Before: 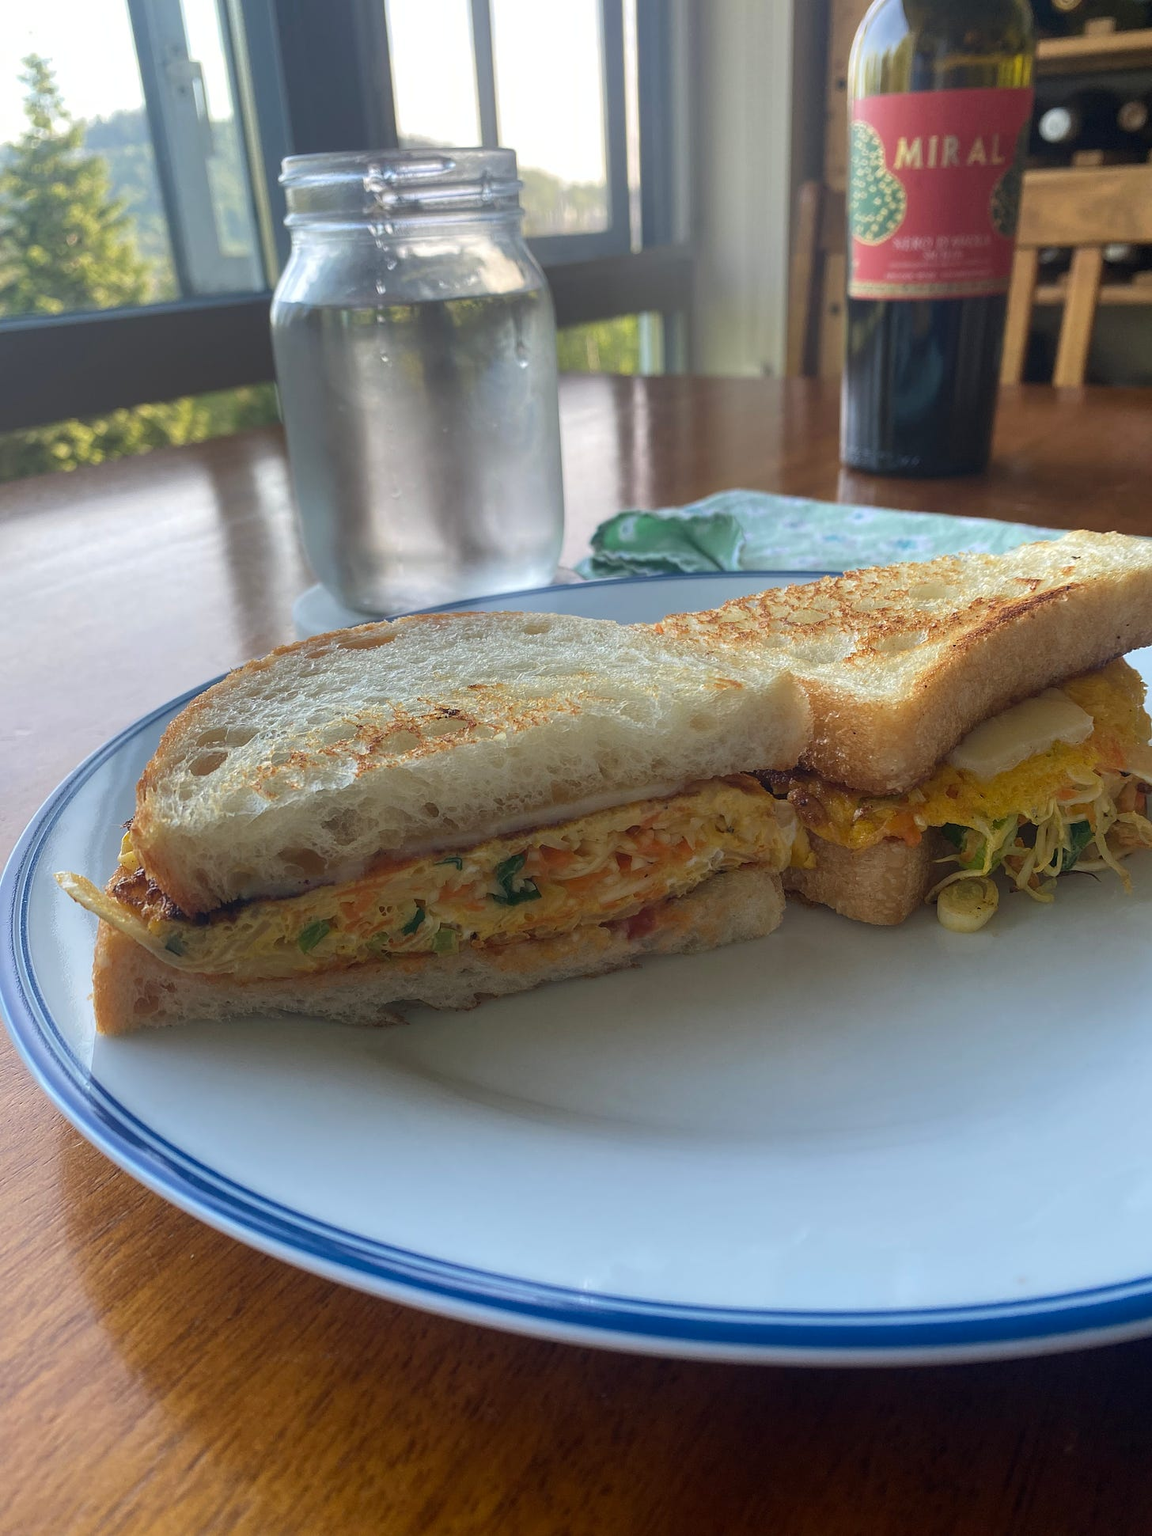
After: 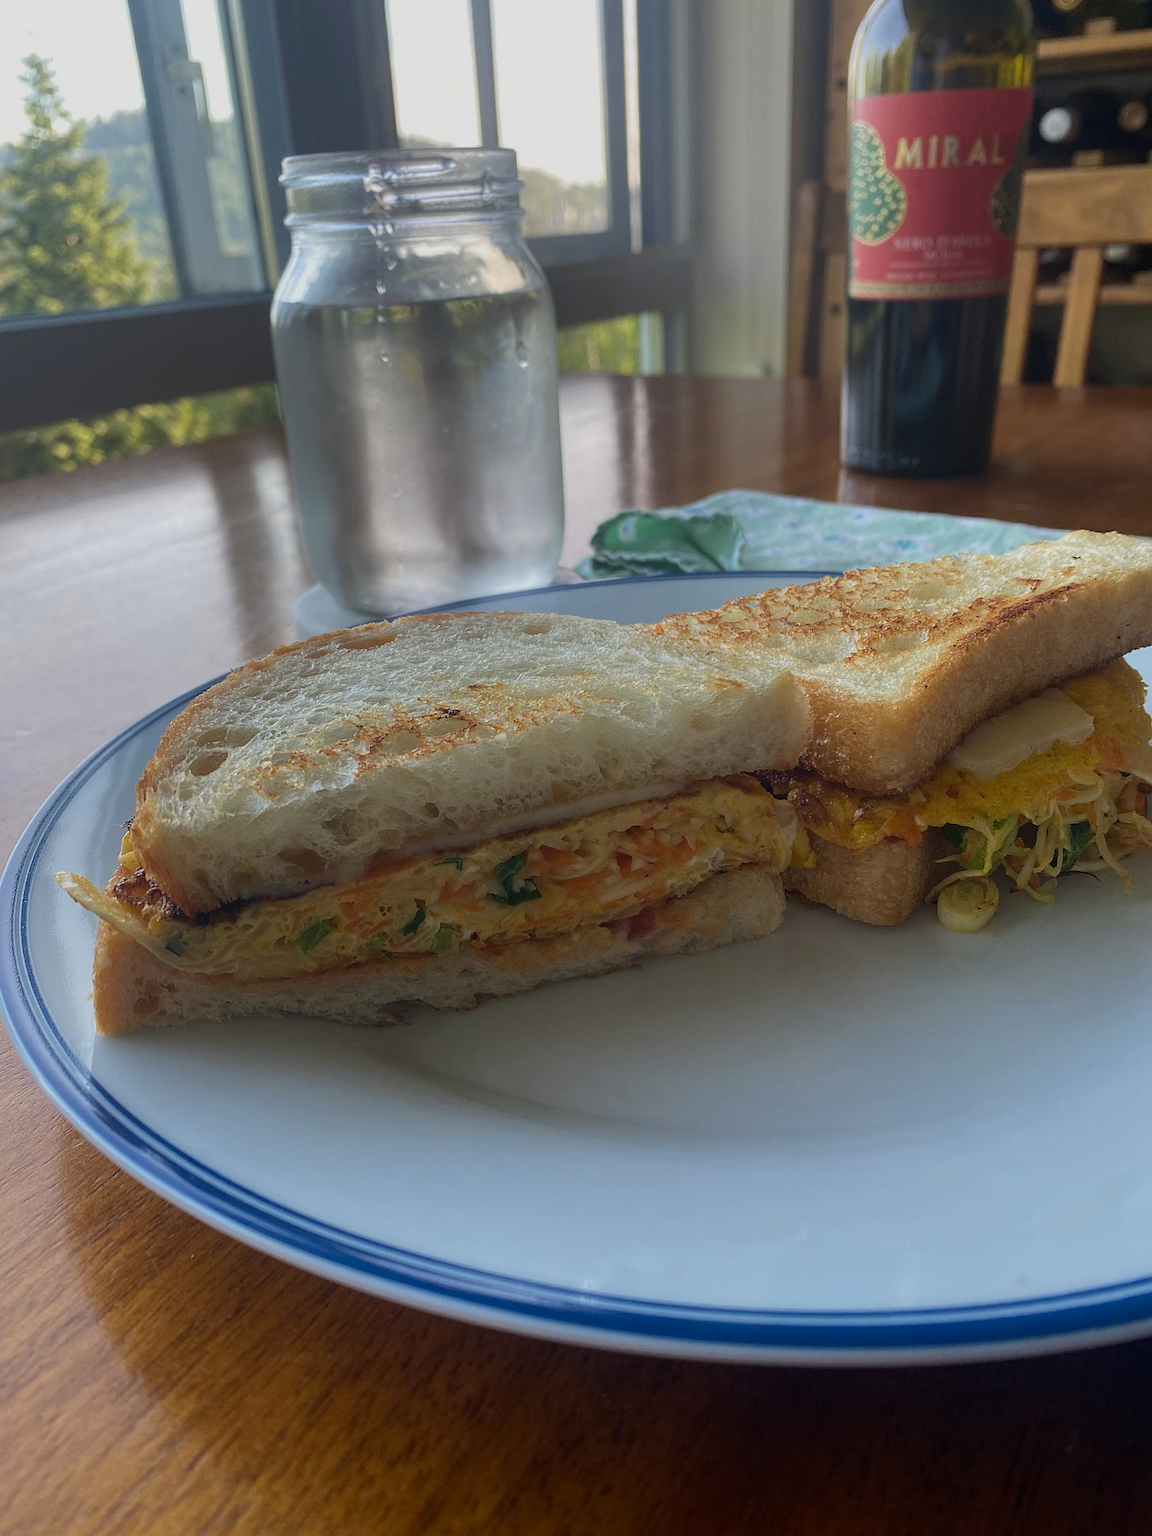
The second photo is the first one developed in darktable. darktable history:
exposure: exposure -0.444 EV, compensate highlight preservation false
